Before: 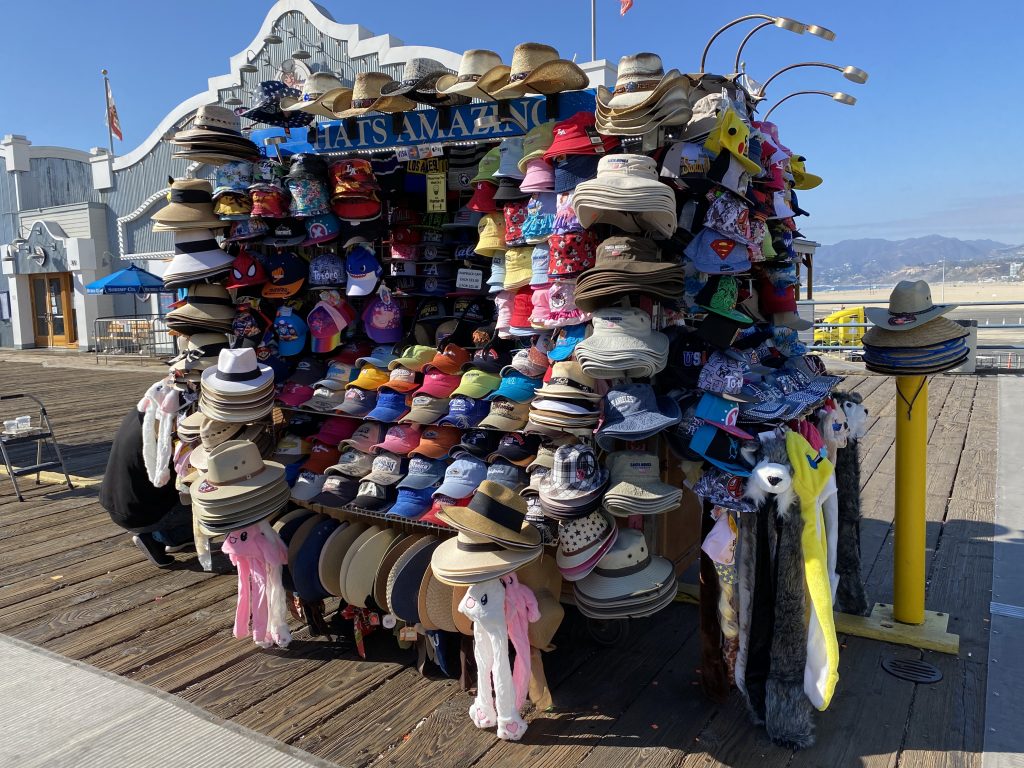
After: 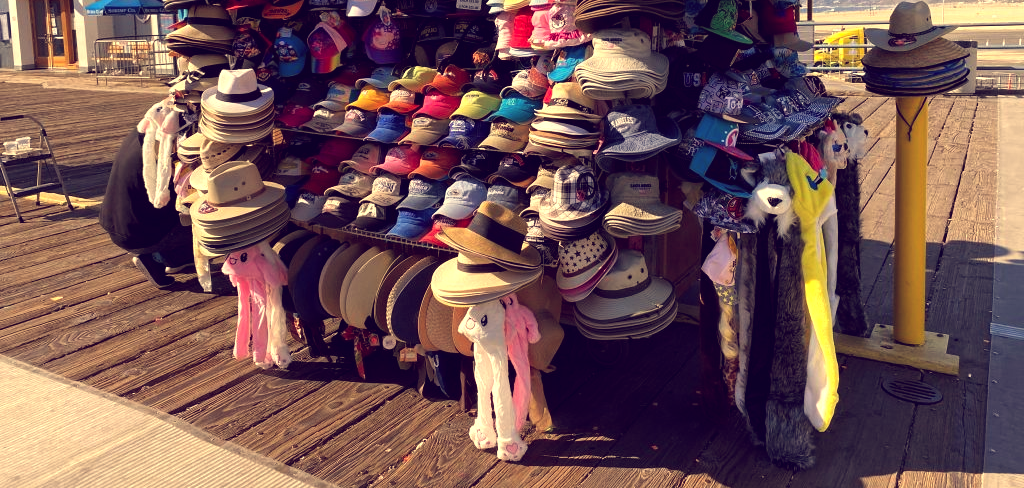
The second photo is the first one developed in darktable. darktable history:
color balance: lift [1.001, 0.997, 0.99, 1.01], gamma [1.007, 1, 0.975, 1.025], gain [1, 1.065, 1.052, 0.935], contrast 13.25%
crop and rotate: top 36.435%
white balance: red 1.123, blue 0.83
